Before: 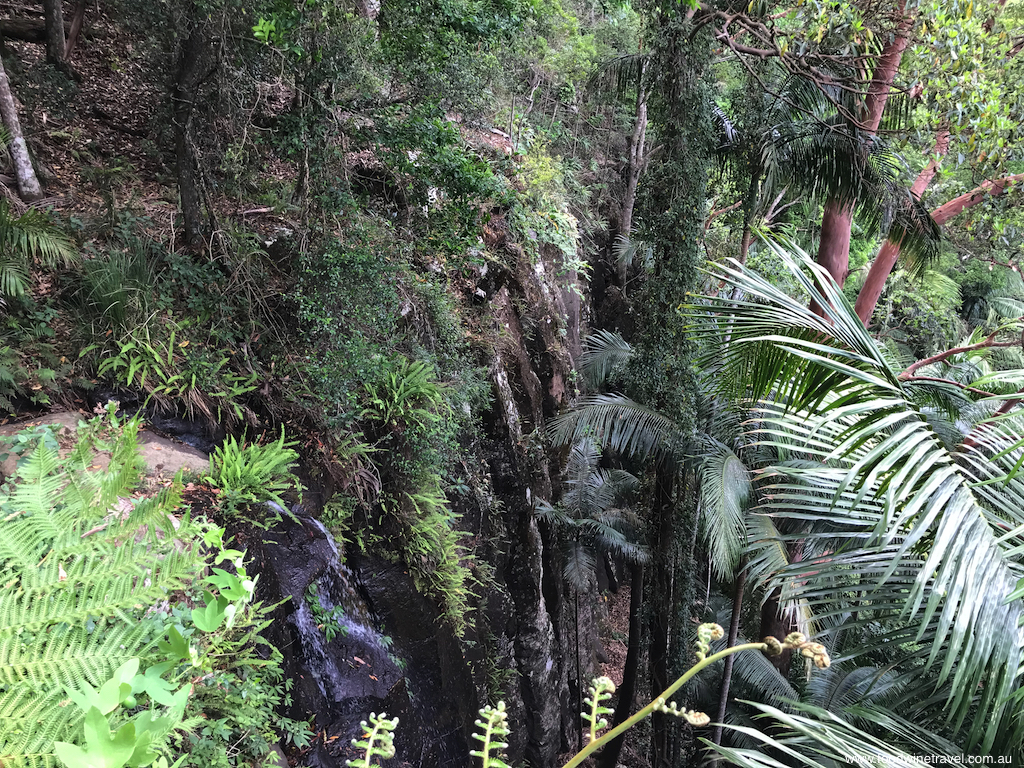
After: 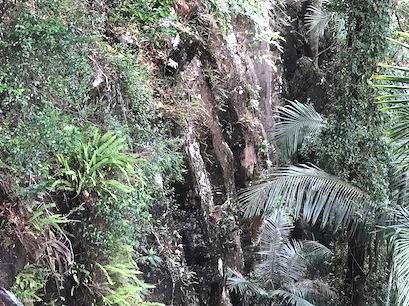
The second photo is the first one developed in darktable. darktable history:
exposure: black level correction 0, exposure 0.703 EV, compensate highlight preservation false
crop: left 30.087%, top 29.891%, right 29.899%, bottom 30.23%
